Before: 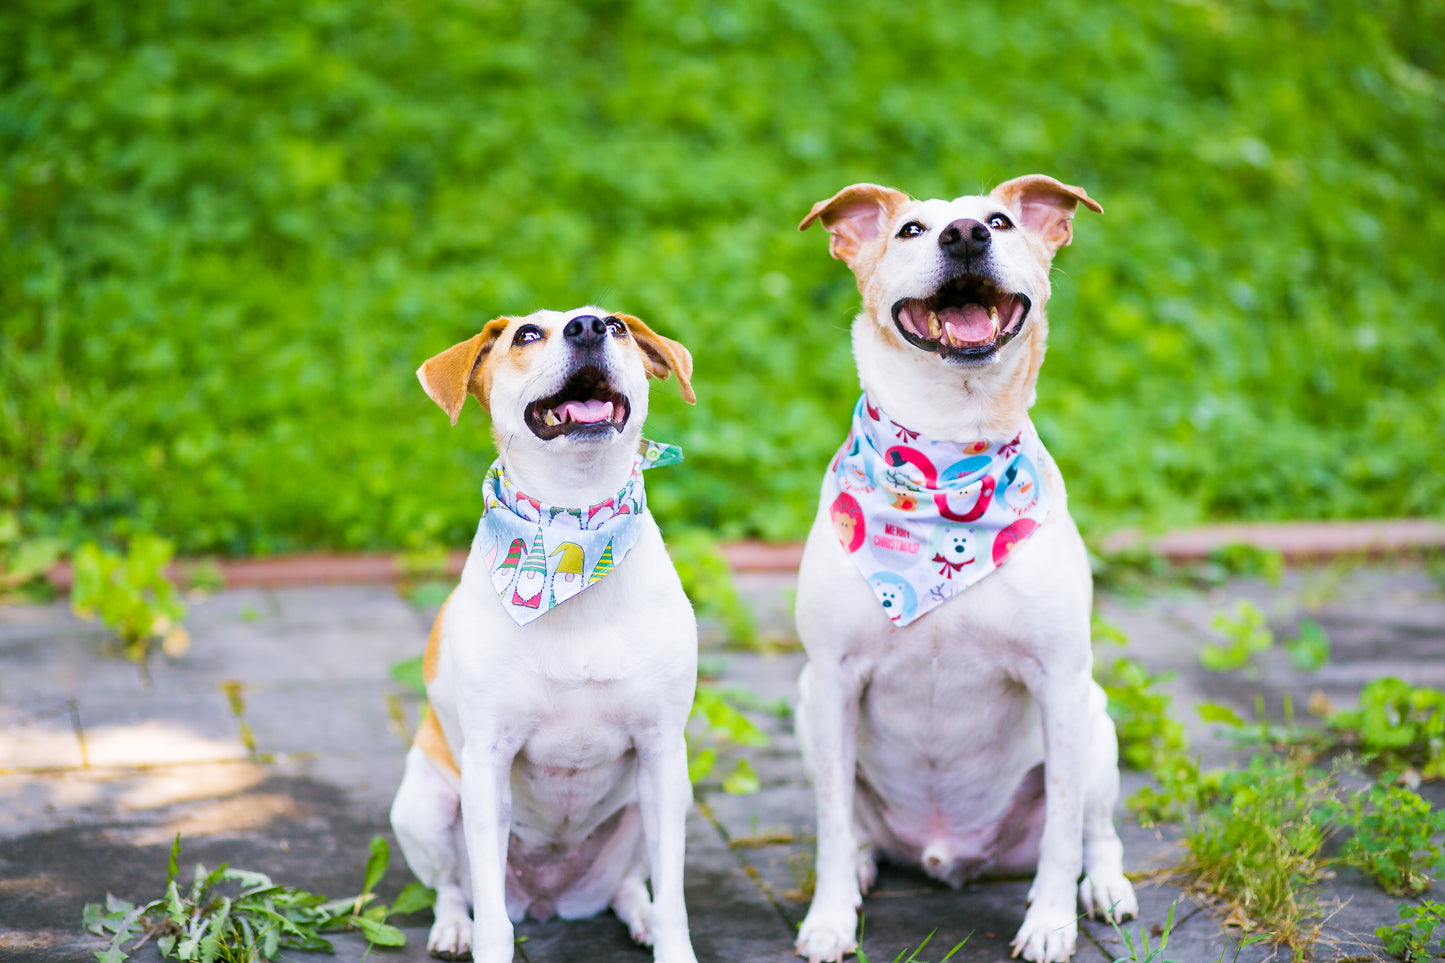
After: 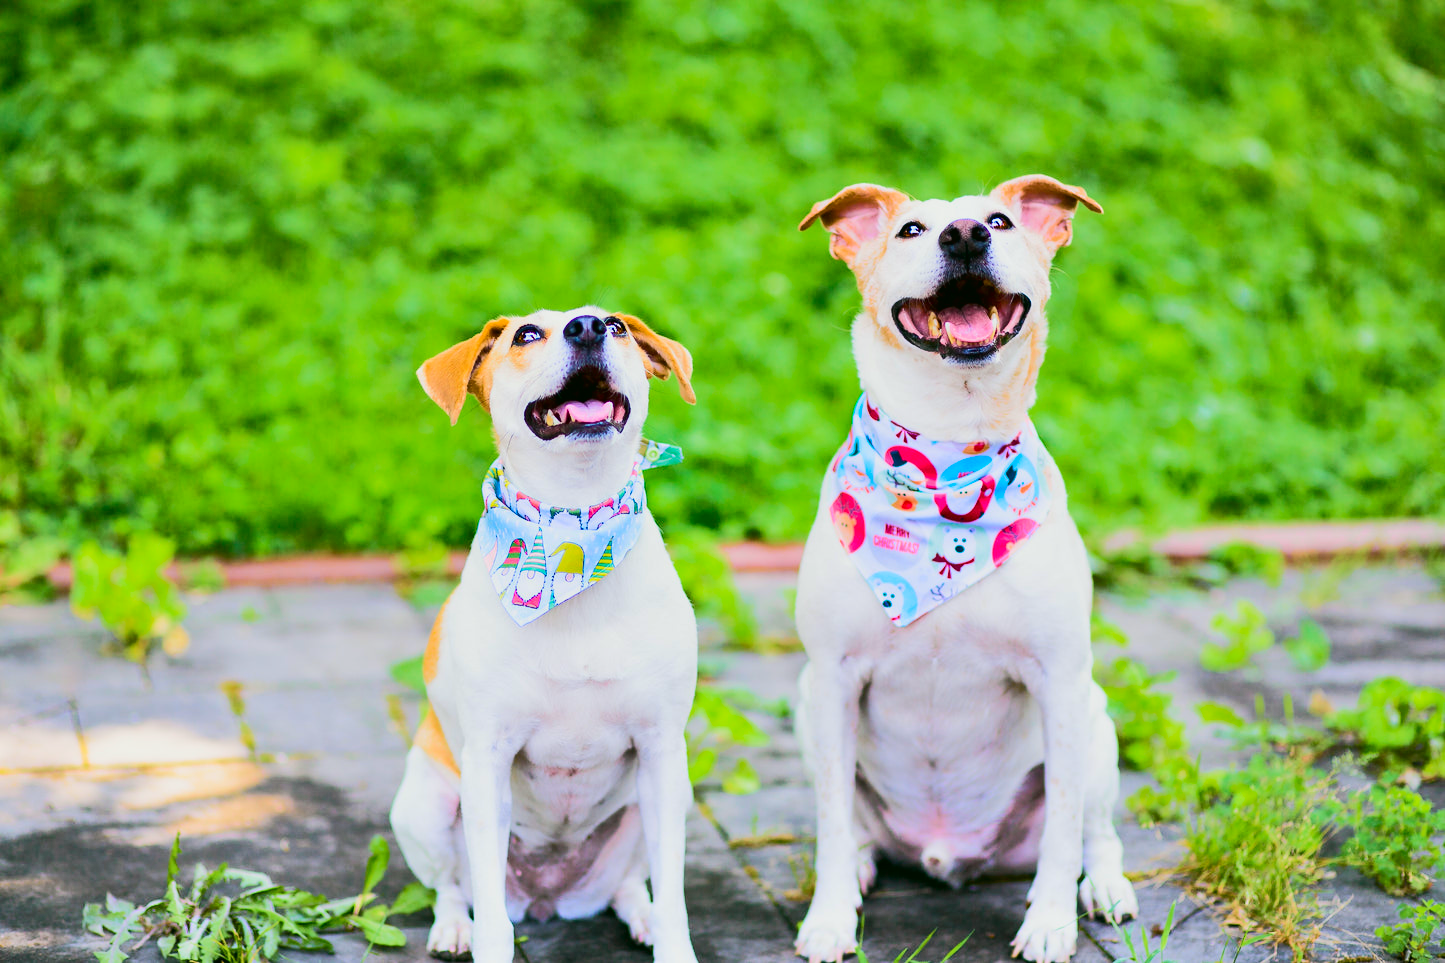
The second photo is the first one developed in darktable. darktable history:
shadows and highlights: radius 133.83, soften with gaussian
tone curve: curves: ch0 [(0, 0.017) (0.091, 0.04) (0.296, 0.276) (0.439, 0.482) (0.64, 0.729) (0.785, 0.817) (0.995, 0.917)]; ch1 [(0, 0) (0.384, 0.365) (0.463, 0.447) (0.486, 0.474) (0.503, 0.497) (0.526, 0.52) (0.555, 0.564) (0.578, 0.589) (0.638, 0.66) (0.766, 0.773) (1, 1)]; ch2 [(0, 0) (0.374, 0.344) (0.446, 0.443) (0.501, 0.509) (0.528, 0.522) (0.569, 0.593) (0.61, 0.646) (0.666, 0.688) (1, 1)], color space Lab, independent channels, preserve colors none
exposure: exposure 0.29 EV, compensate highlight preservation false
